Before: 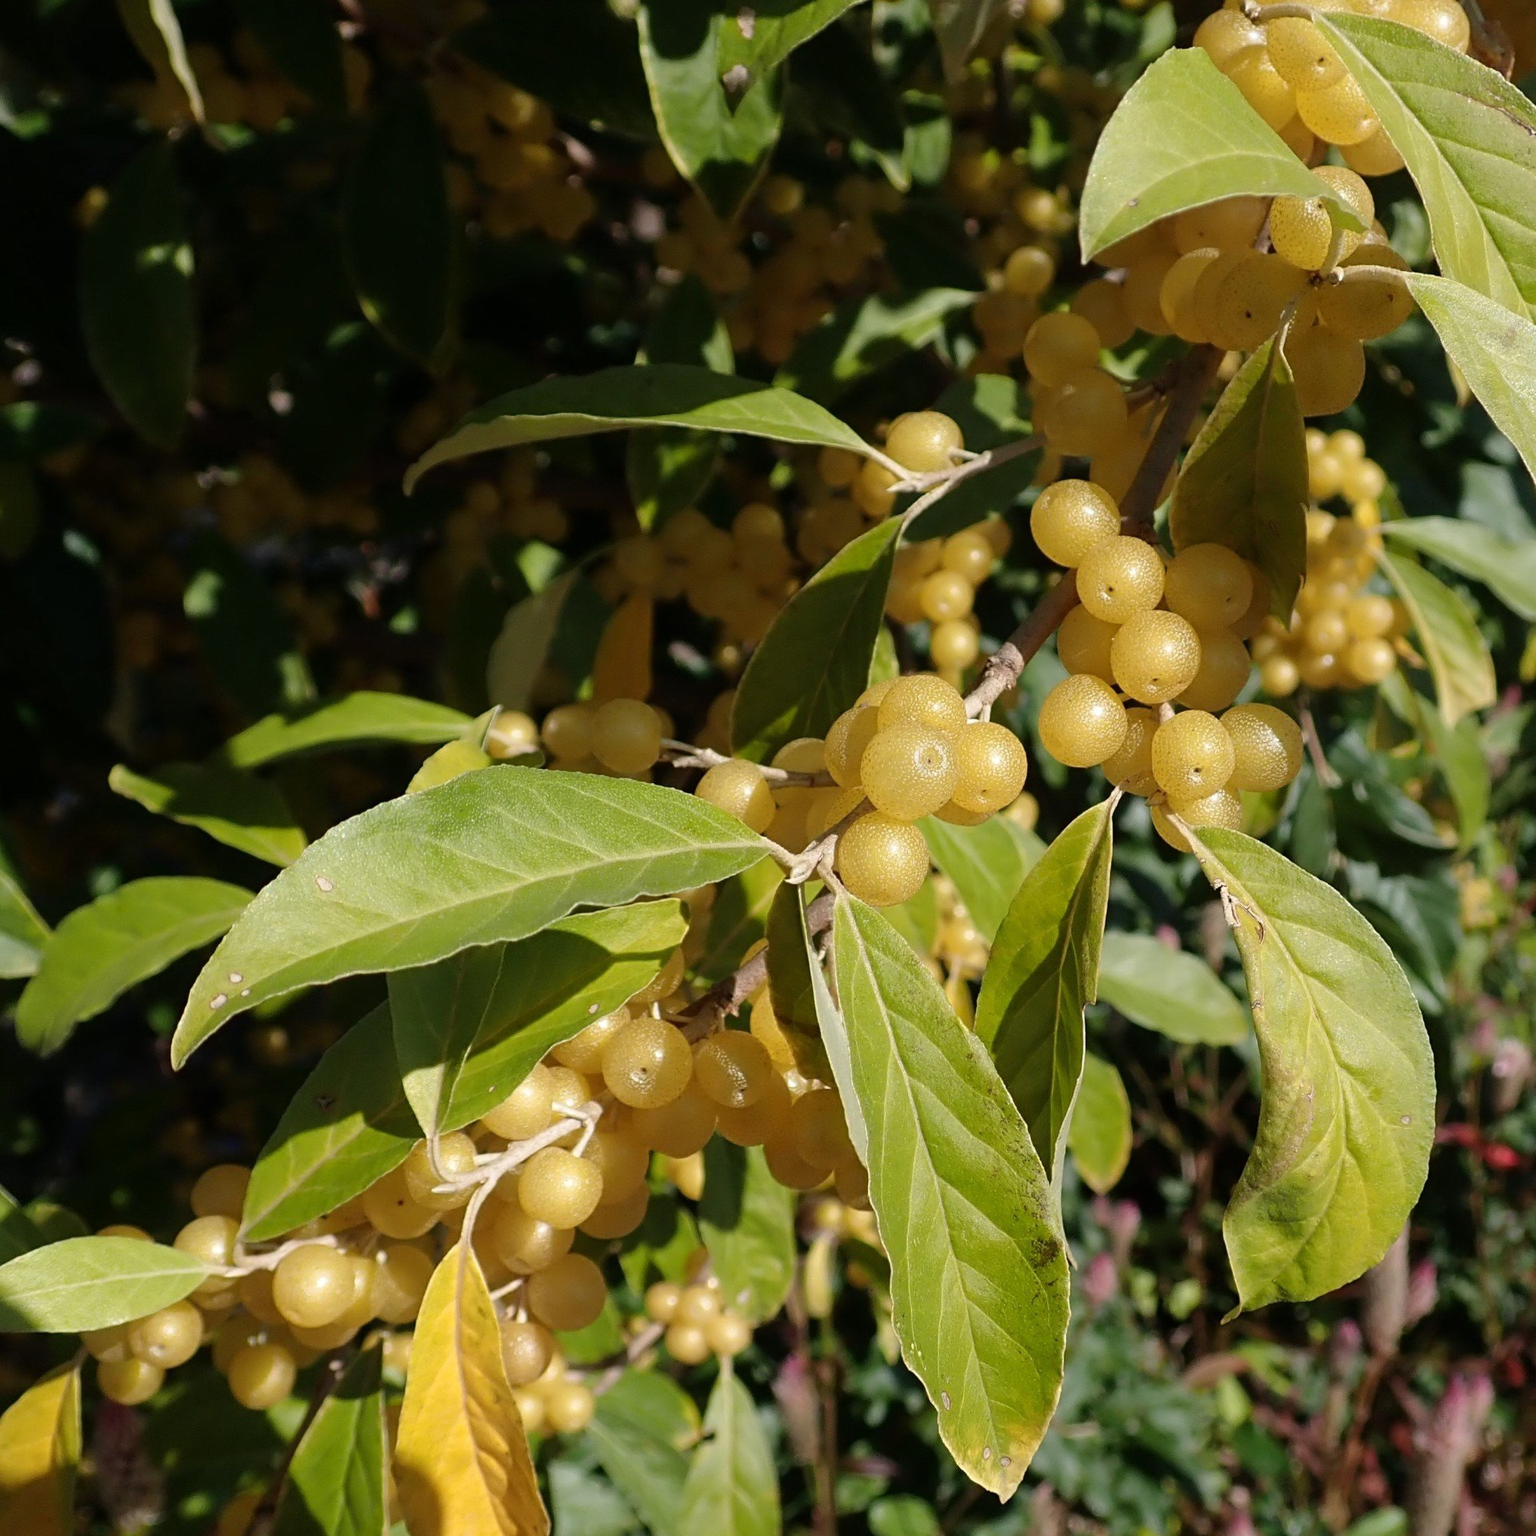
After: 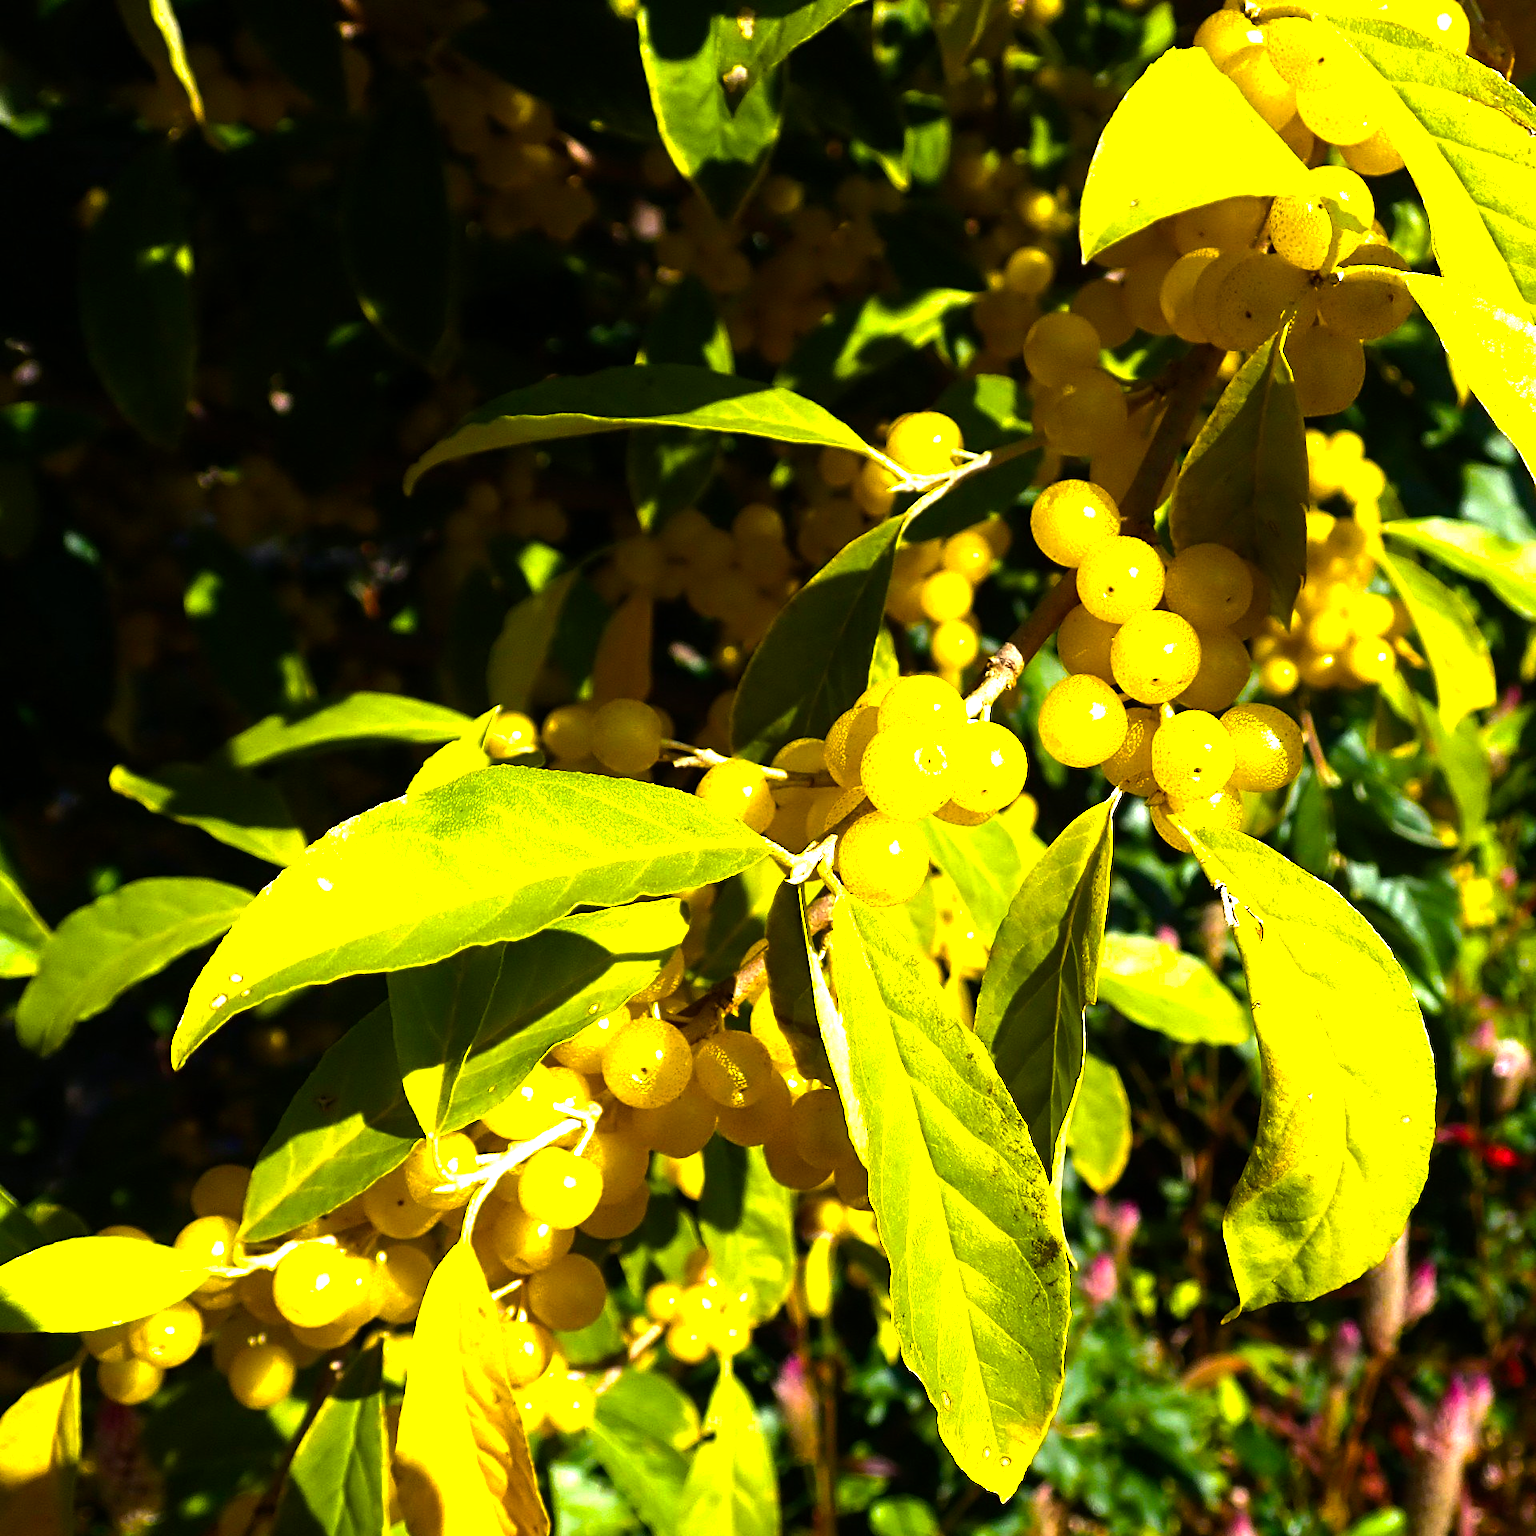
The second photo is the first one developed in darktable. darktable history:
color balance rgb: linear chroma grading › shadows -30%, linear chroma grading › global chroma 35%, perceptual saturation grading › global saturation 75%, perceptual saturation grading › shadows -30%, perceptual brilliance grading › highlights 75%, perceptual brilliance grading › shadows -30%, global vibrance 35%
